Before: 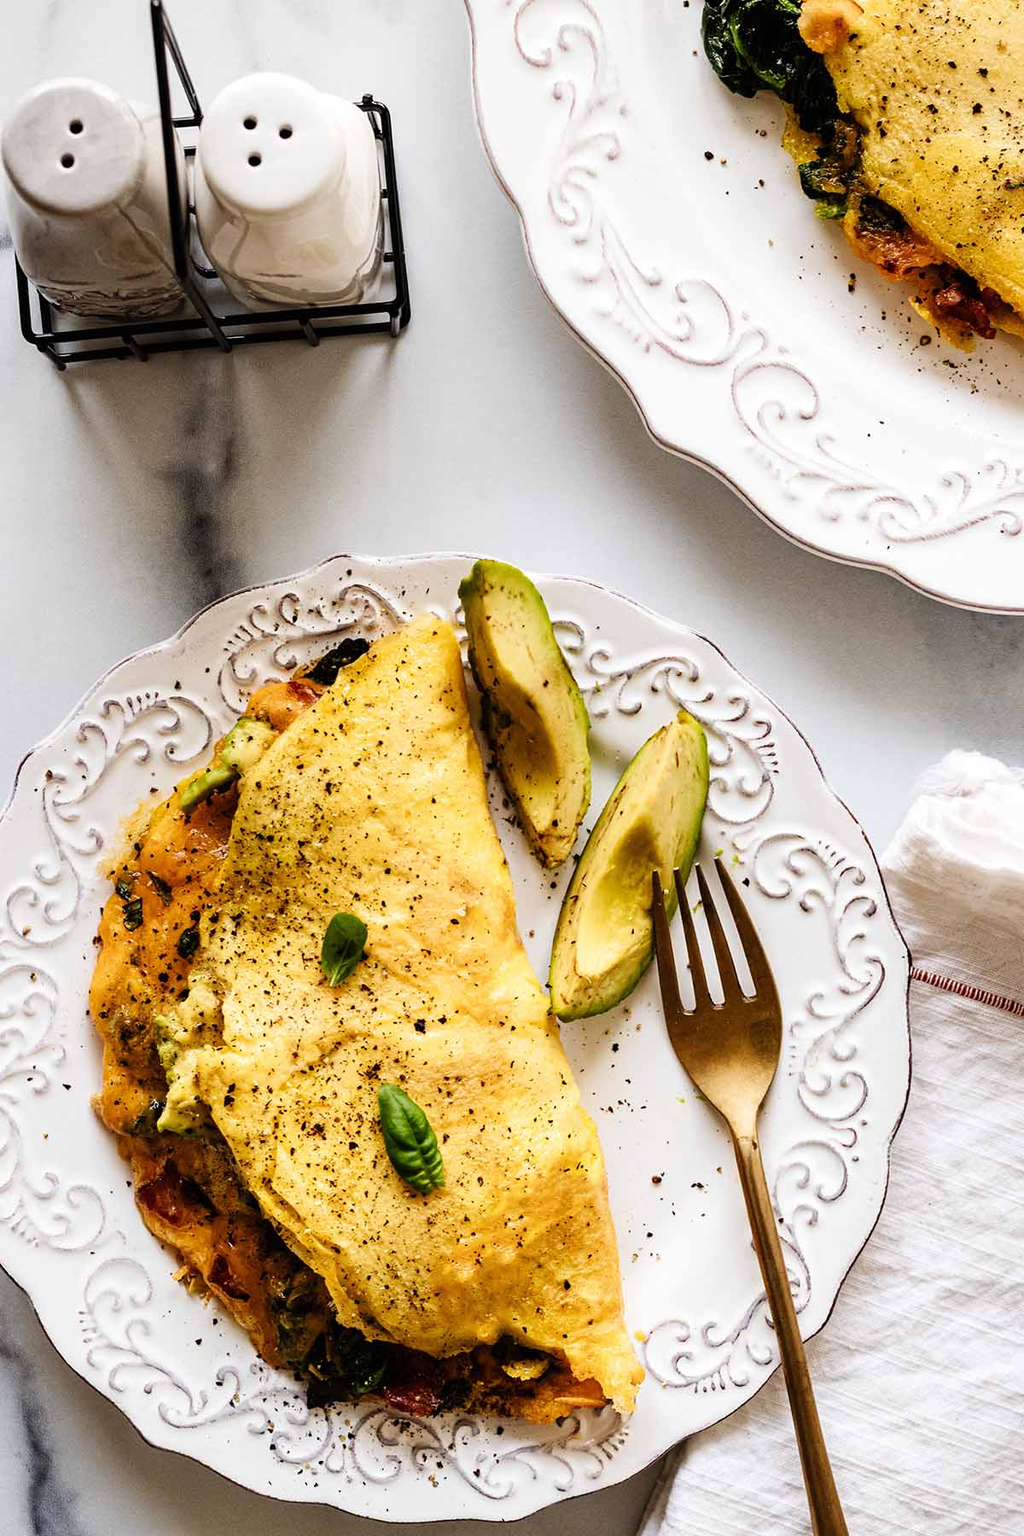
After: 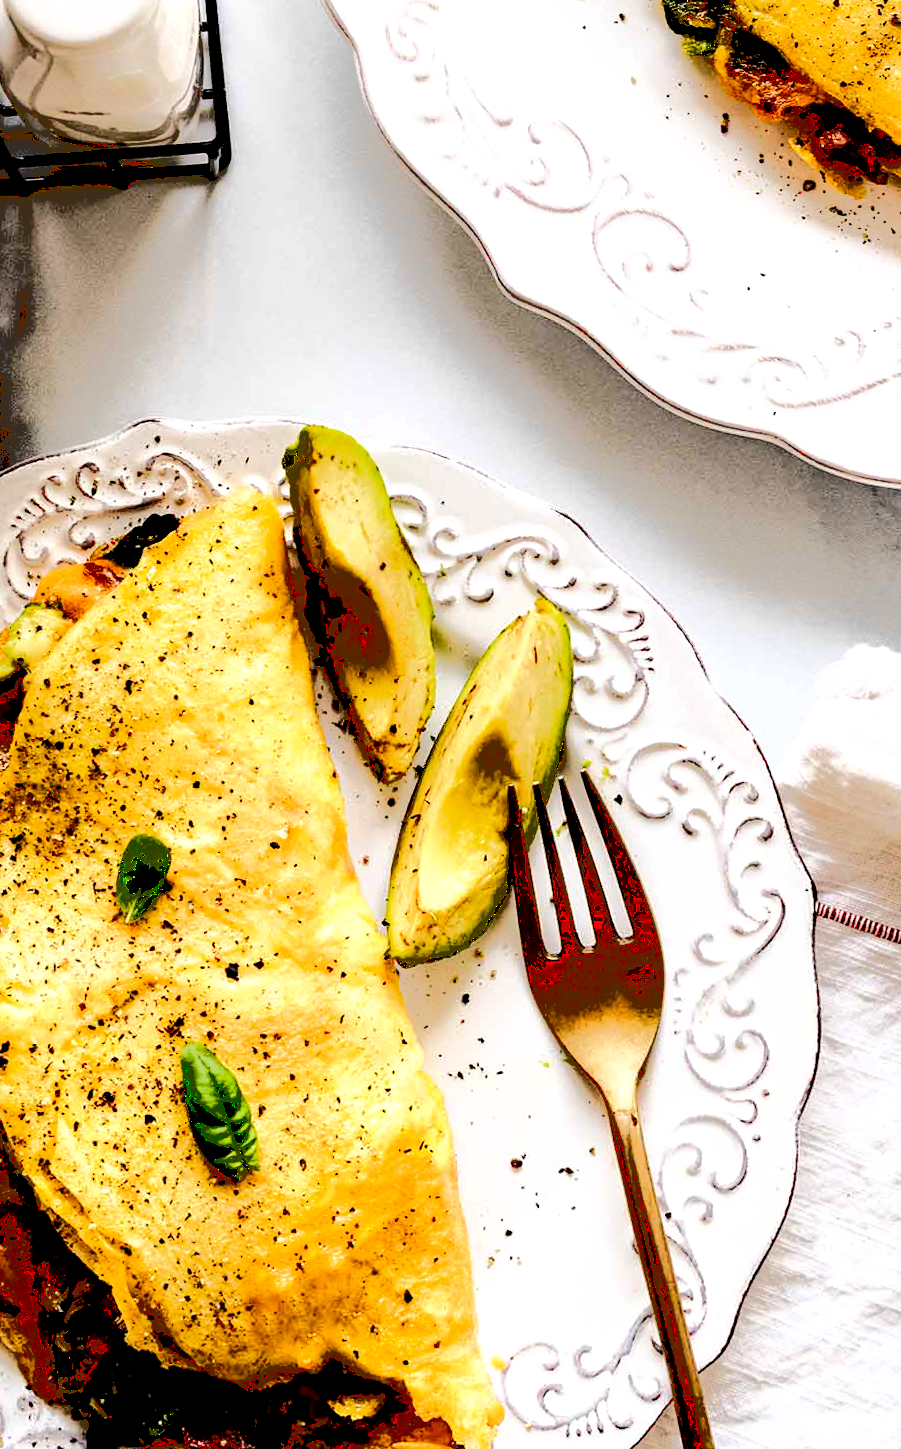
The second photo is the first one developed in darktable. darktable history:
exposure: black level correction 0.025, exposure 0.182 EV, compensate highlight preservation false
base curve: curves: ch0 [(0.065, 0.026) (0.236, 0.358) (0.53, 0.546) (0.777, 0.841) (0.924, 0.992)], preserve colors average RGB
crop: left 19.159%, top 9.58%, bottom 9.58%
rotate and perspective: rotation 0.215°, lens shift (vertical) -0.139, crop left 0.069, crop right 0.939, crop top 0.002, crop bottom 0.996
